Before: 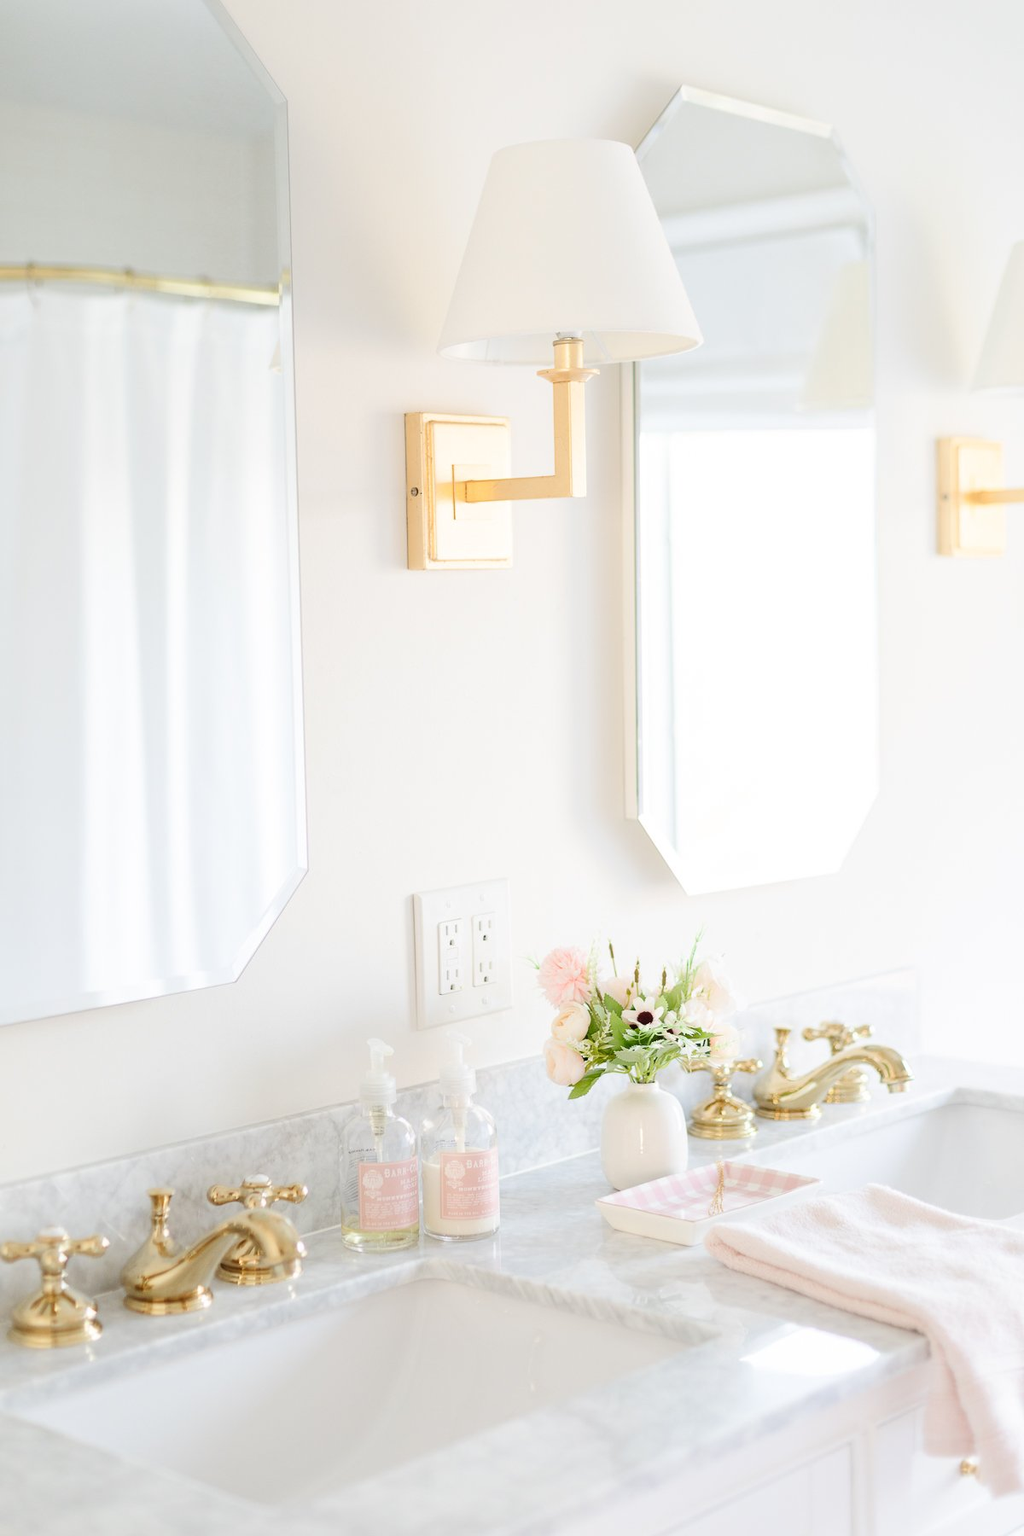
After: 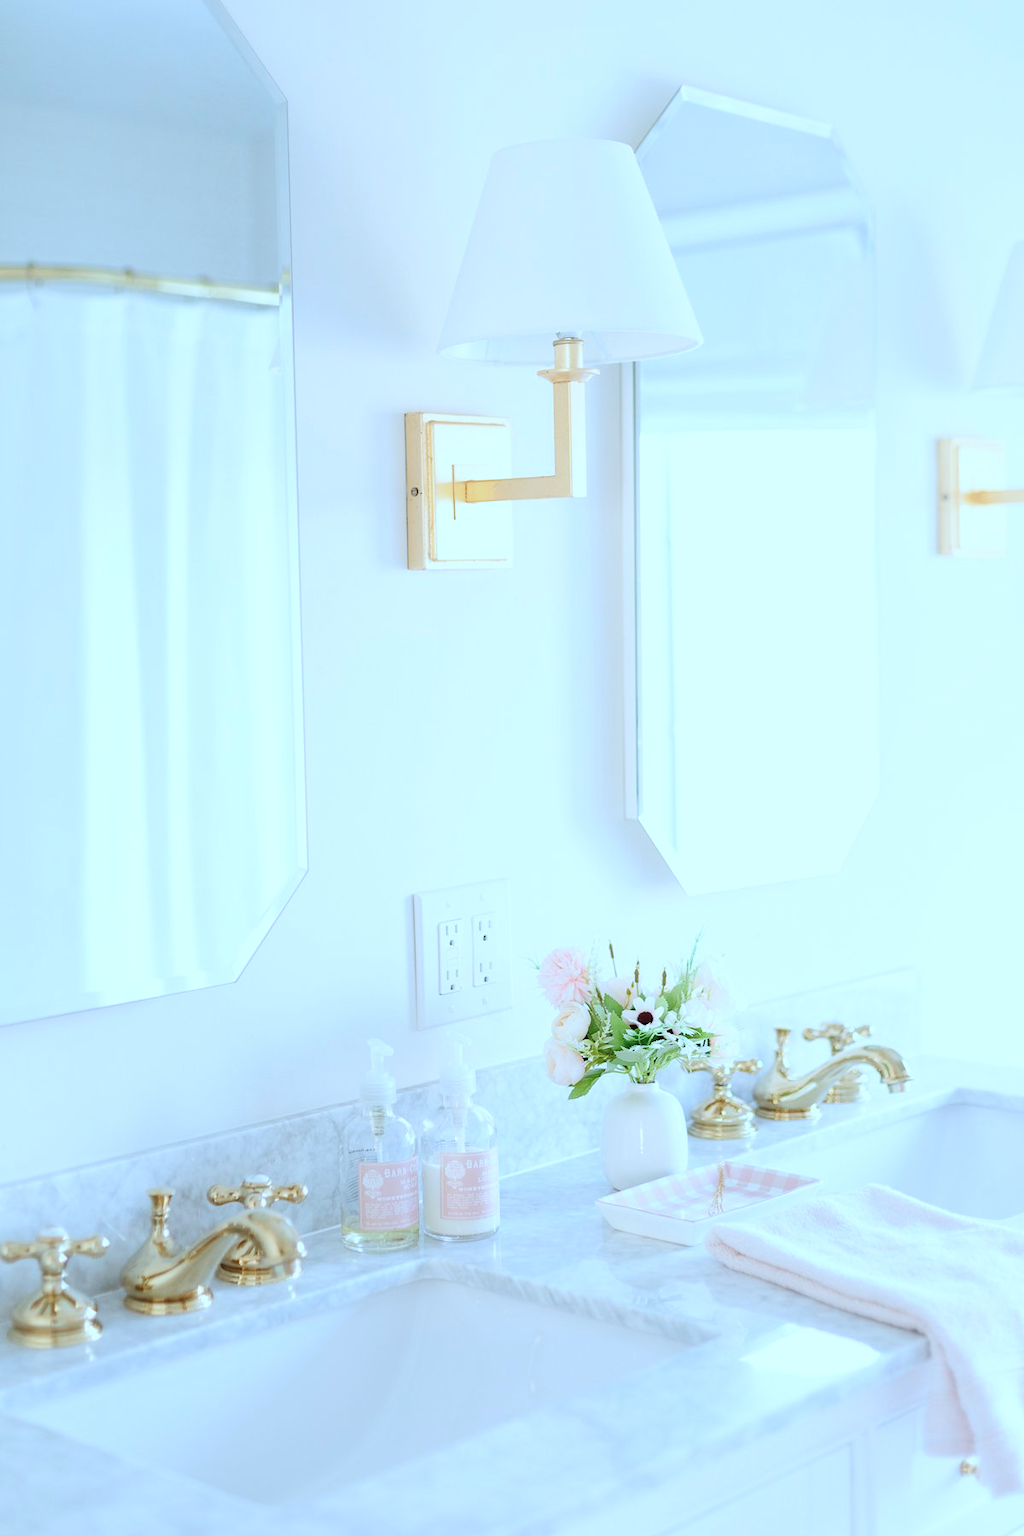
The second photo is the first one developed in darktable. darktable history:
color calibration: x 0.395, y 0.386, temperature 3696.93 K
